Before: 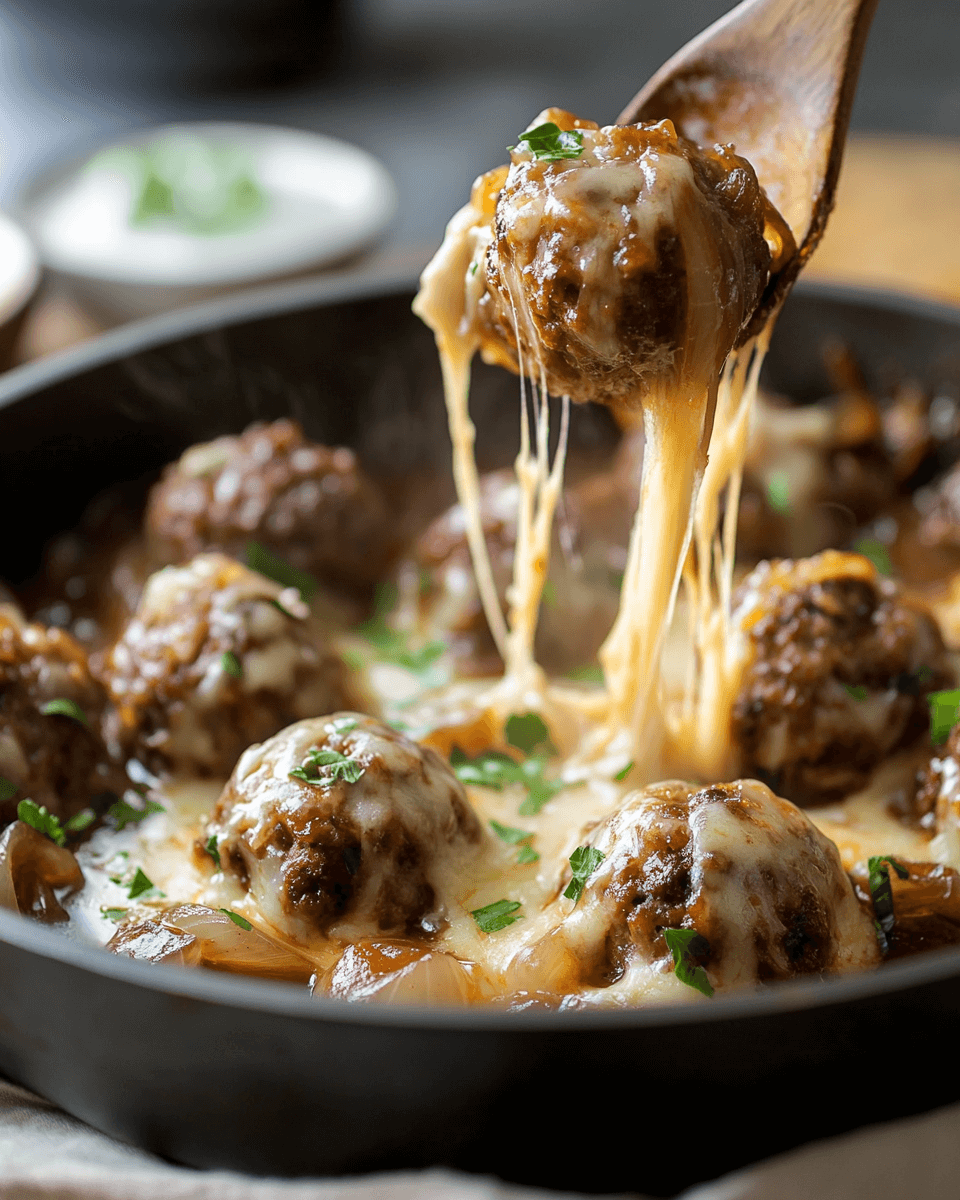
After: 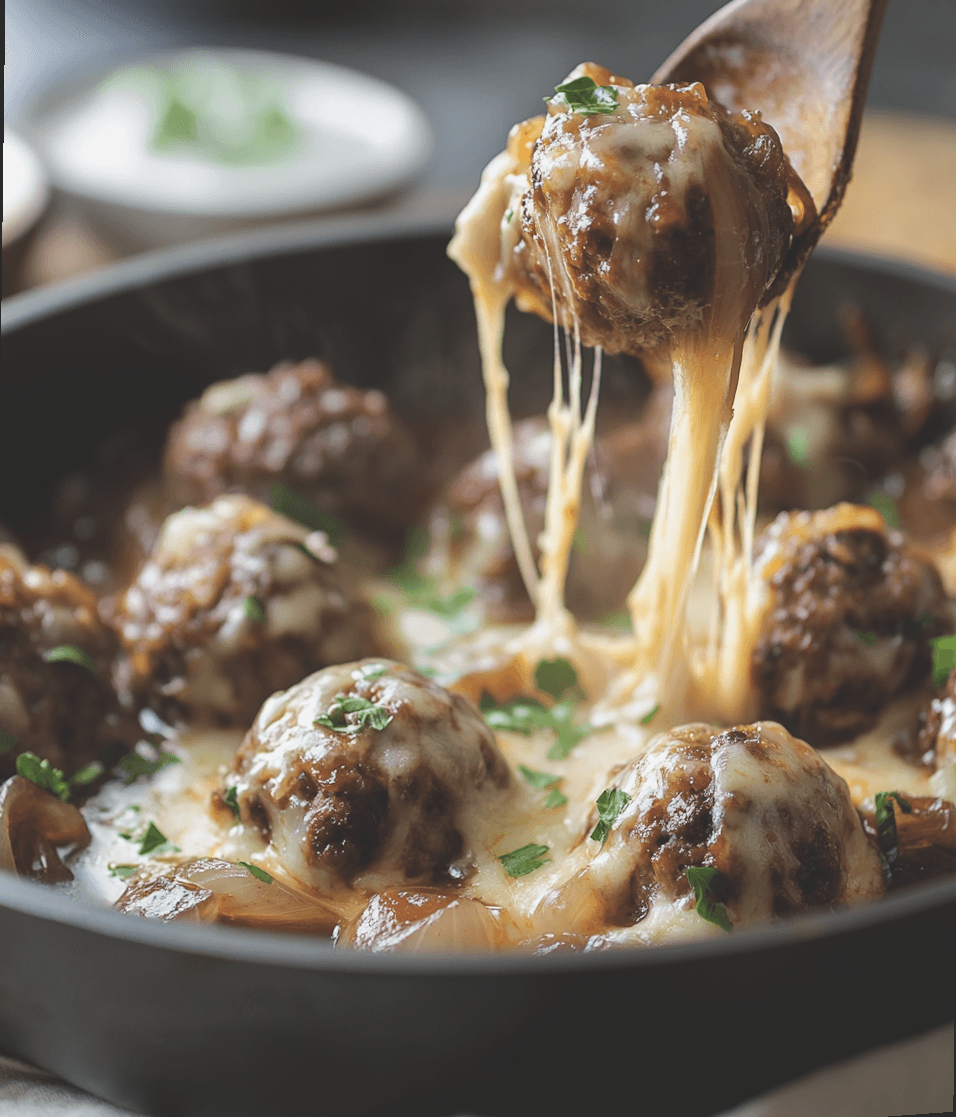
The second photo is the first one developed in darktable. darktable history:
rotate and perspective: rotation 0.679°, lens shift (horizontal) 0.136, crop left 0.009, crop right 0.991, crop top 0.078, crop bottom 0.95
exposure: black level correction -0.025, exposure -0.117 EV, compensate highlight preservation false
contrast brightness saturation: saturation -0.17
